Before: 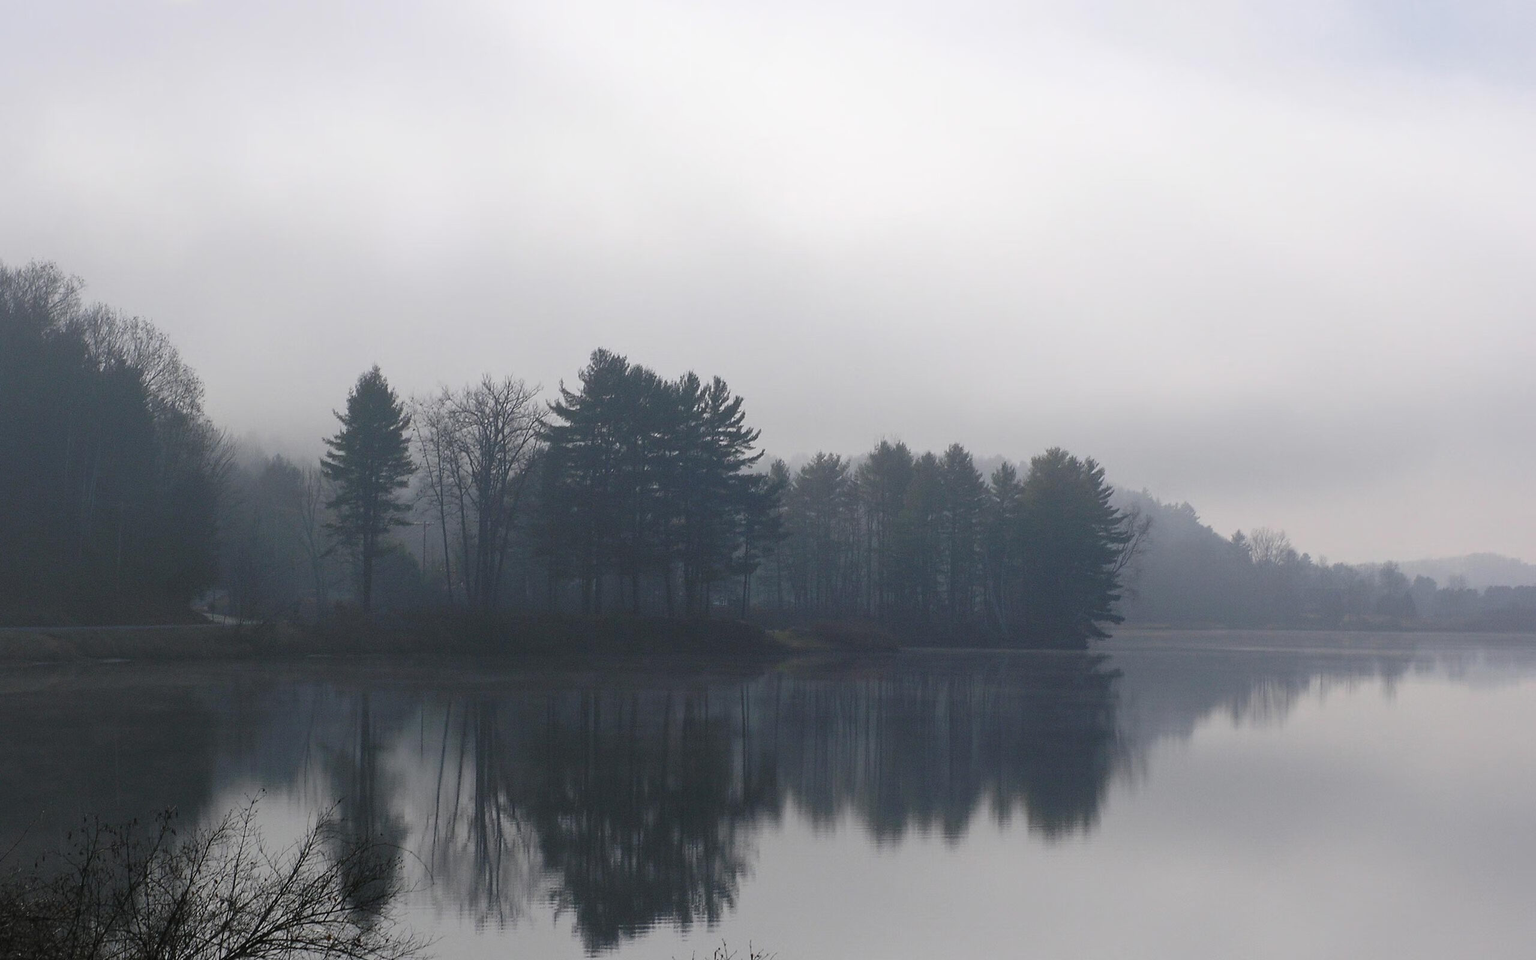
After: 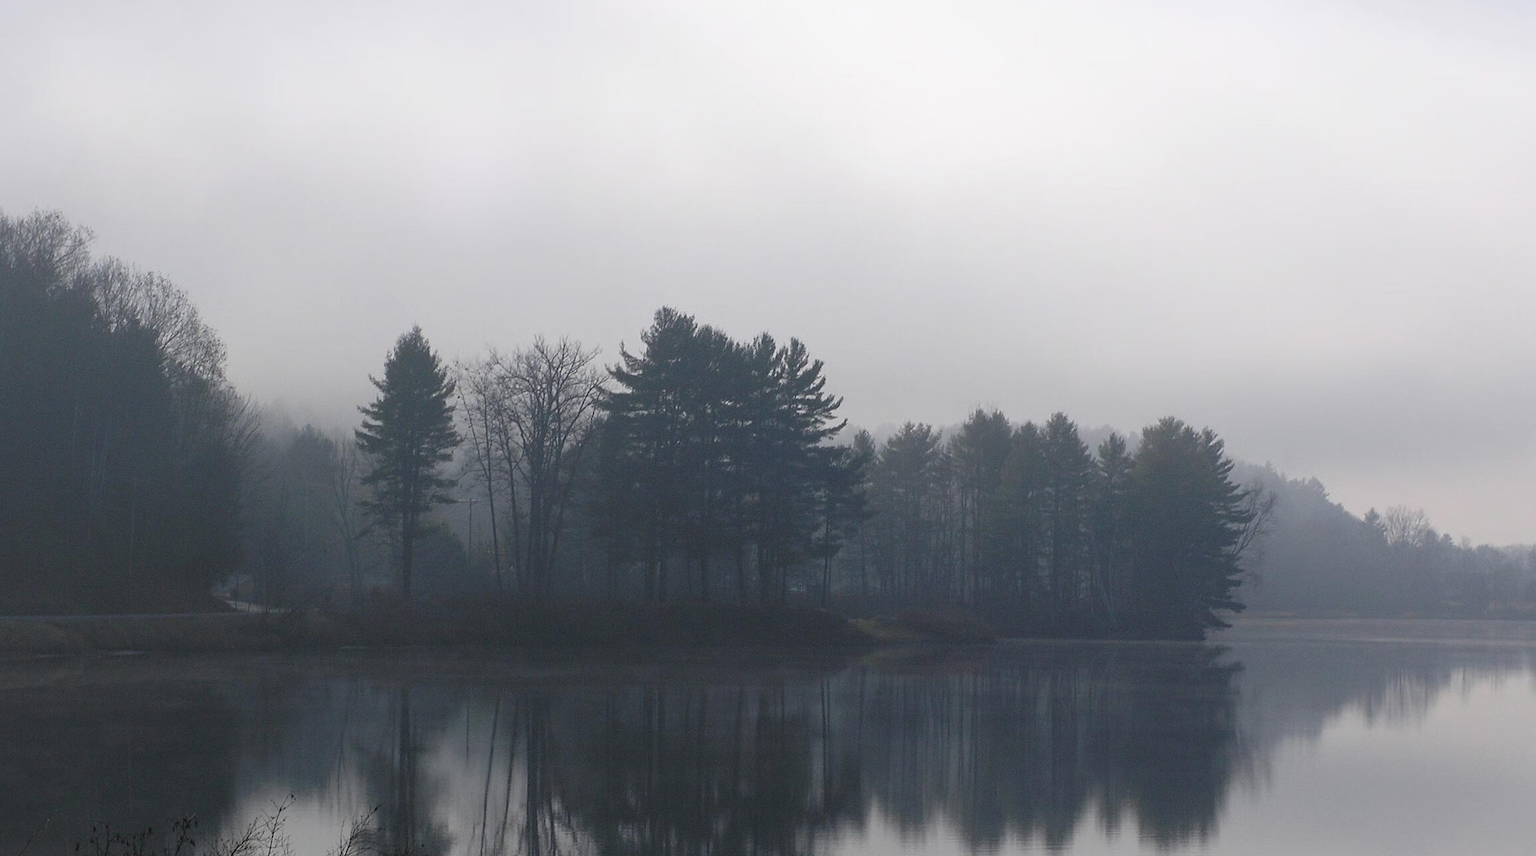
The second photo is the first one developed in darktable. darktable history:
crop: top 7.49%, right 9.717%, bottom 11.943%
